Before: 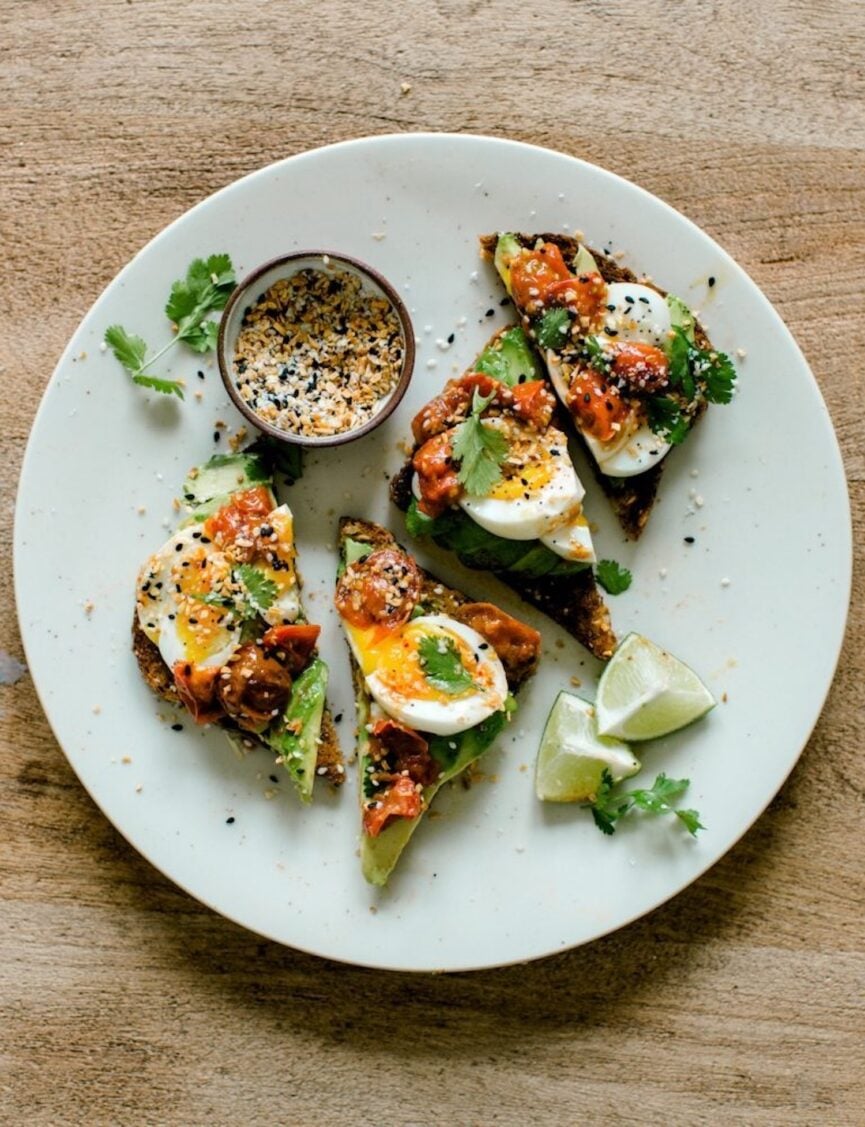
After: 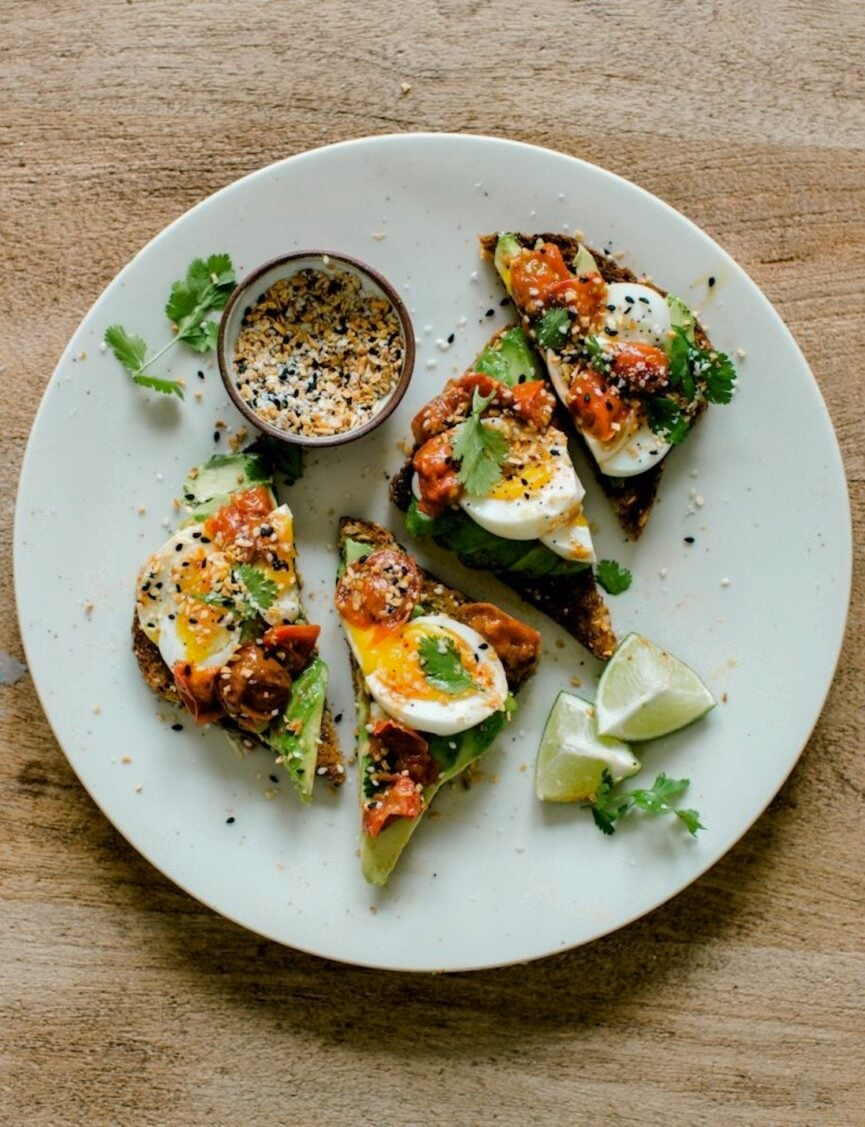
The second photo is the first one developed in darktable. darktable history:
shadows and highlights: shadows -20.15, white point adjustment -1.88, highlights -34.82, highlights color adjustment 73.11%
